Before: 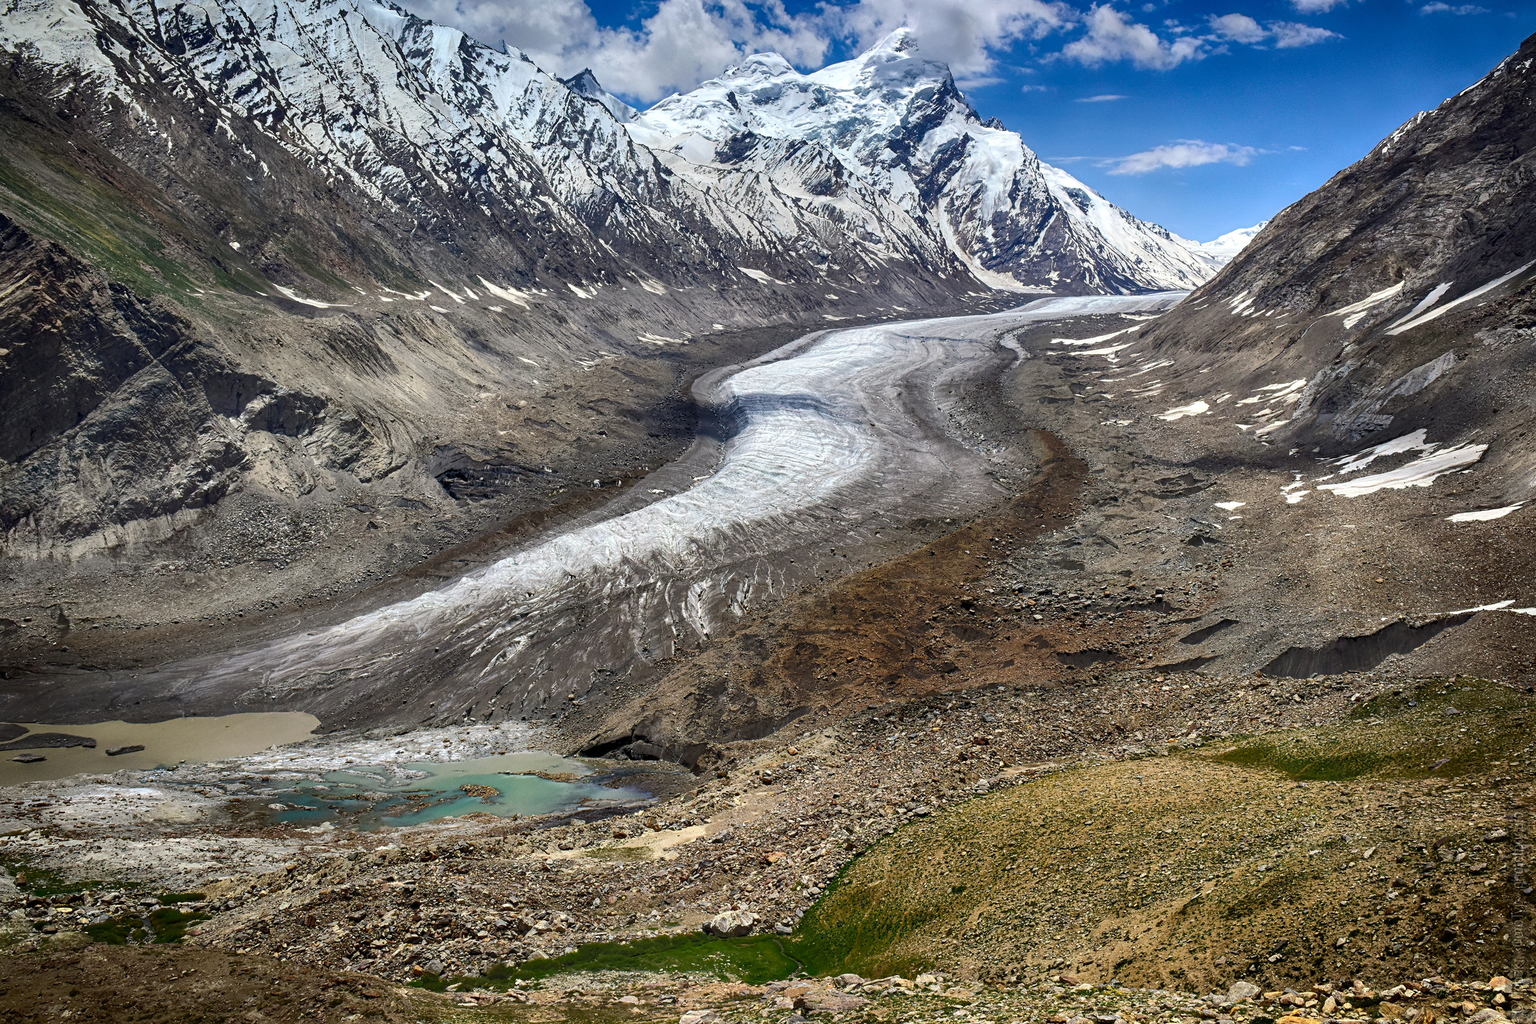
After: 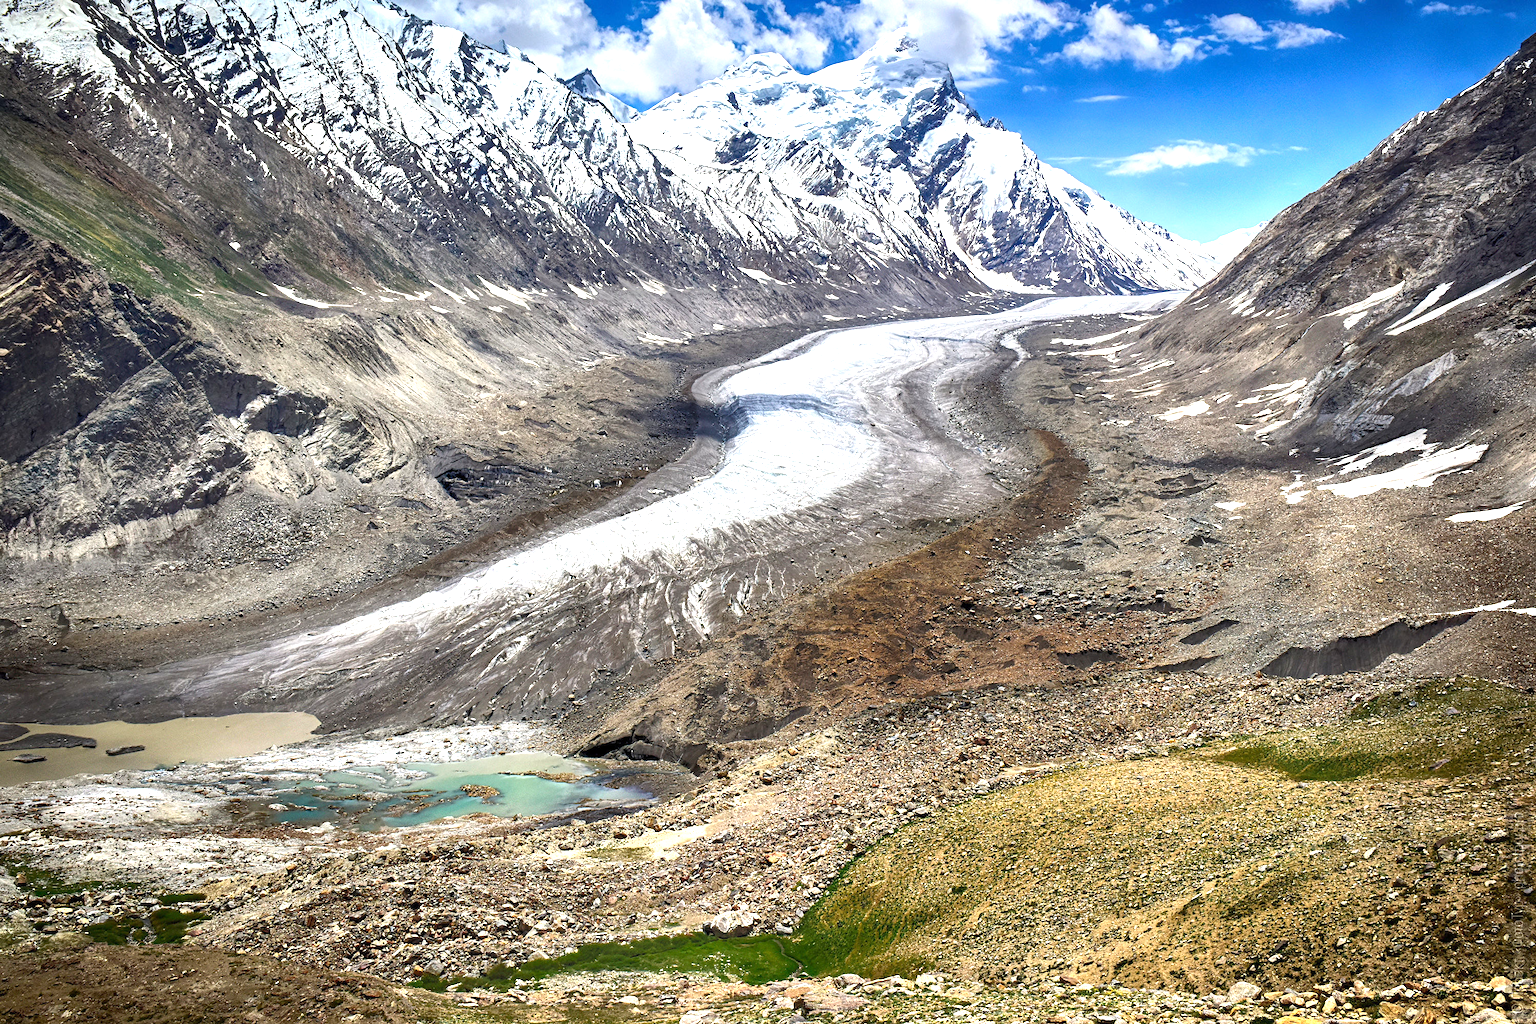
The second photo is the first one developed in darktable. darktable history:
exposure: exposure 1.072 EV, compensate exposure bias true, compensate highlight preservation false
